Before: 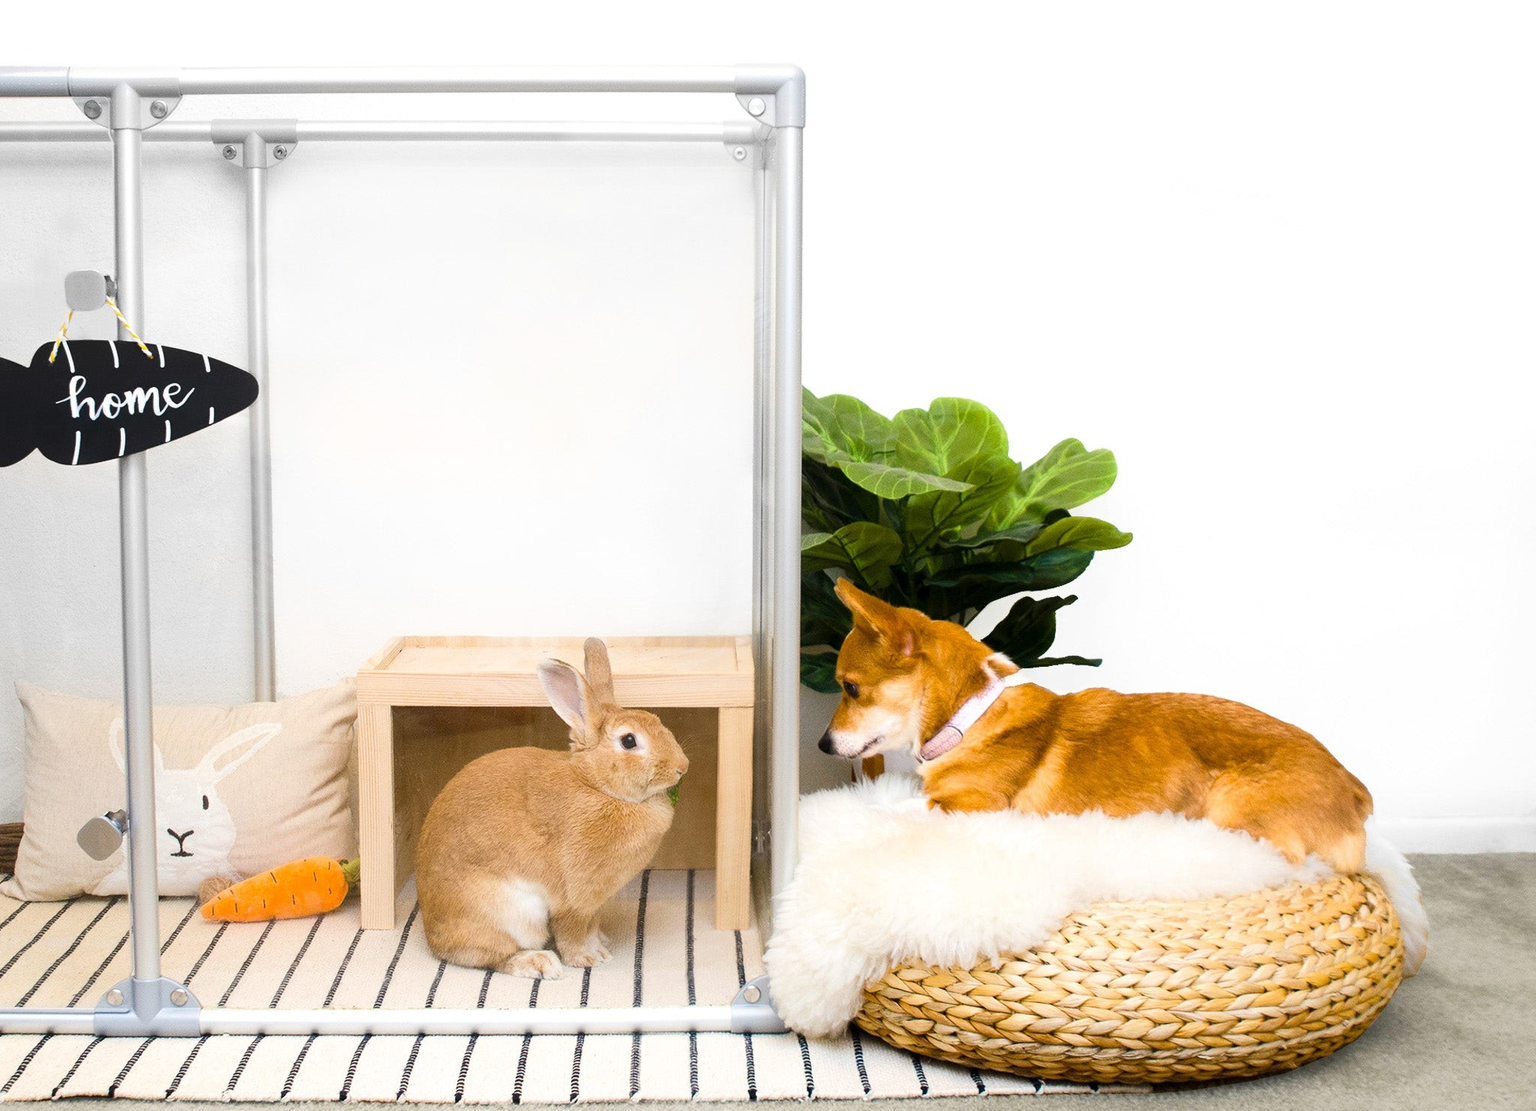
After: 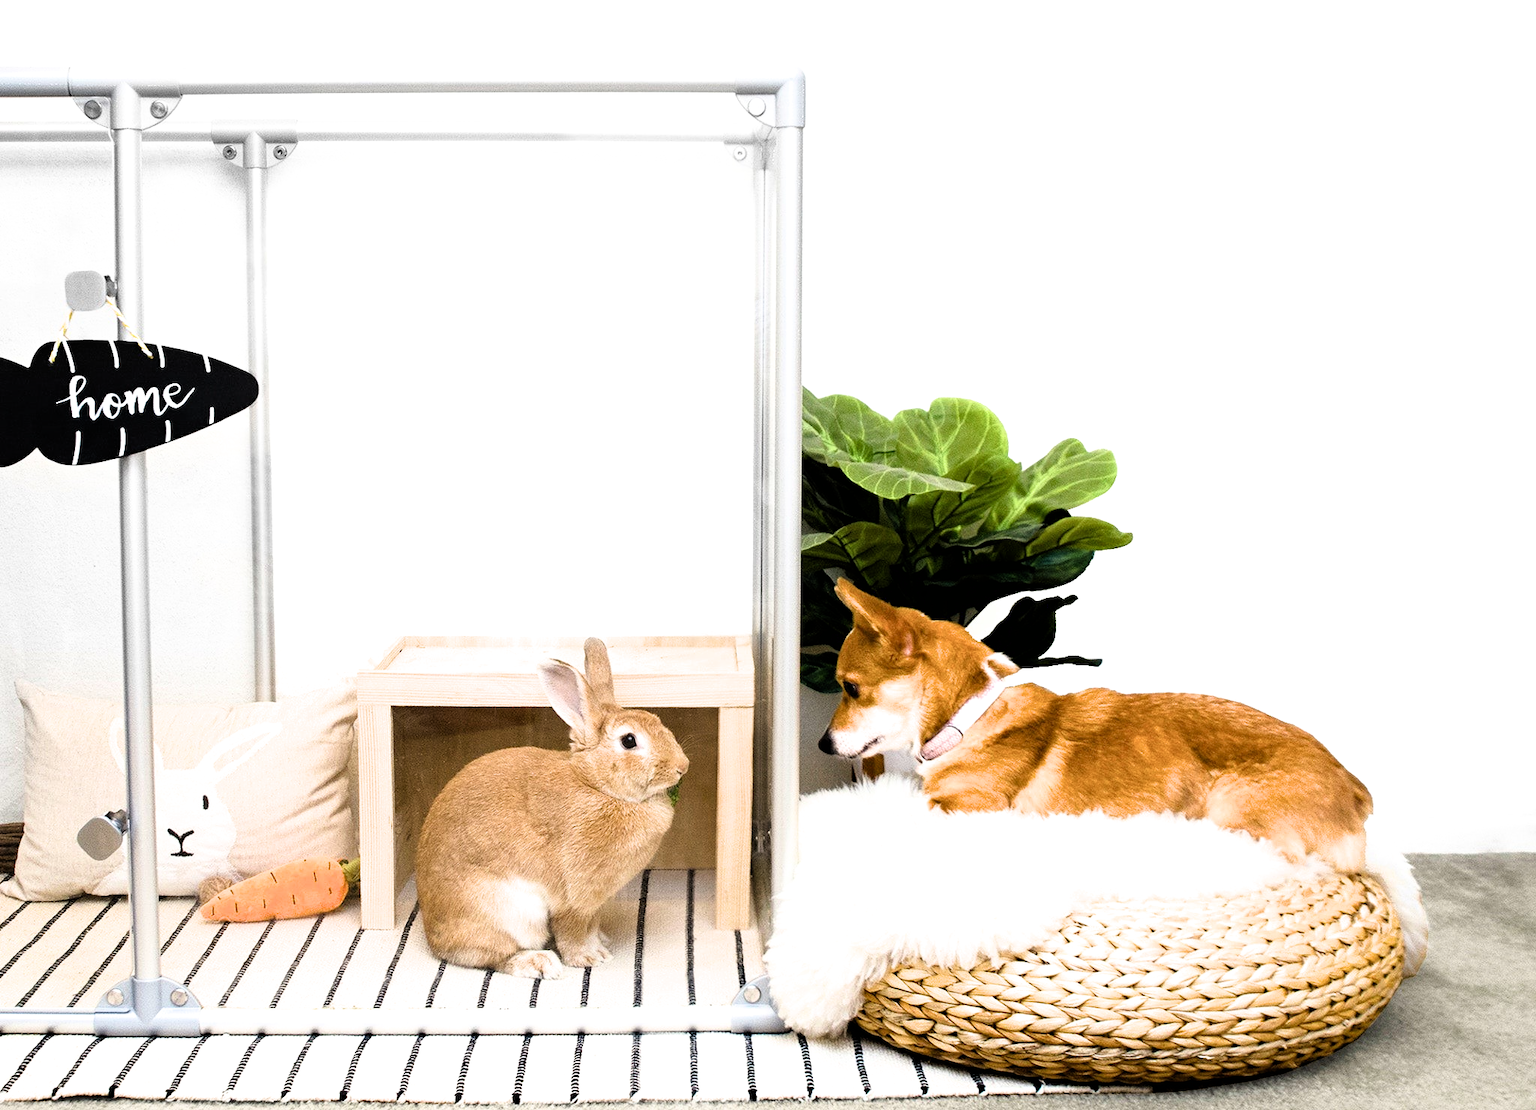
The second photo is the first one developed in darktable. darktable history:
contrast equalizer: octaves 7, y [[0.5, 0.504, 0.515, 0.527, 0.535, 0.534], [0.5 ×6], [0.491, 0.387, 0.179, 0.068, 0.068, 0.068], [0 ×5, 0.023], [0 ×6]]
filmic rgb: black relative exposure -8.21 EV, white relative exposure 2.2 EV, target white luminance 99.941%, hardness 7.11, latitude 75.07%, contrast 1.315, highlights saturation mix -1.61%, shadows ↔ highlights balance 30.87%, iterations of high-quality reconstruction 0
